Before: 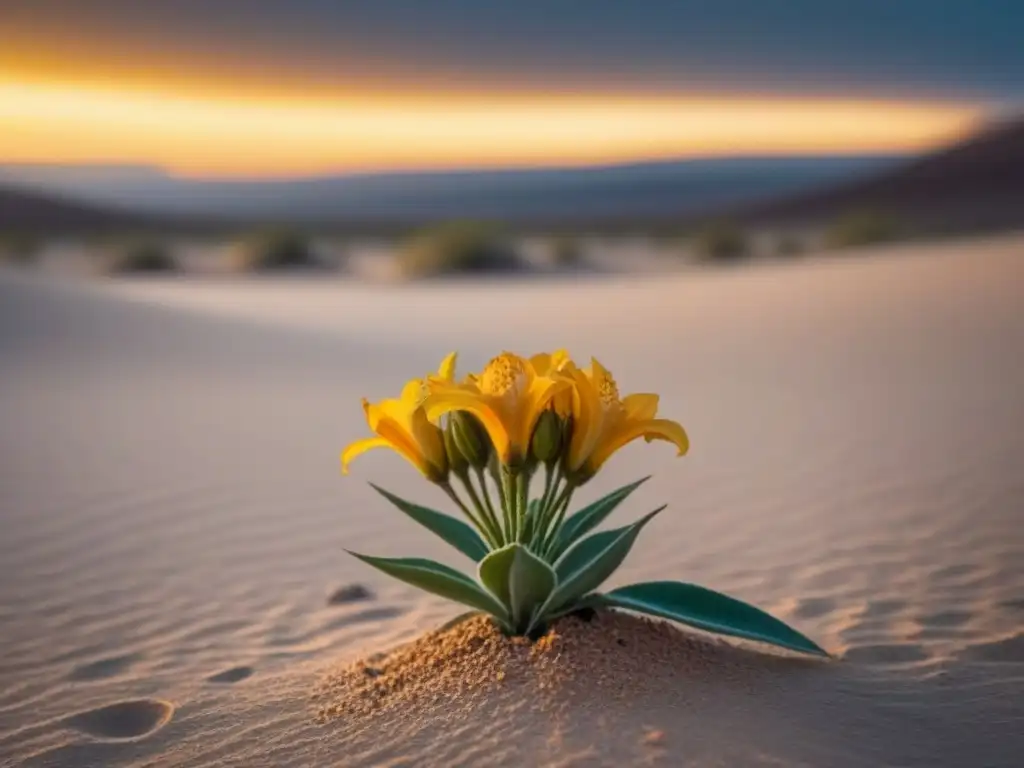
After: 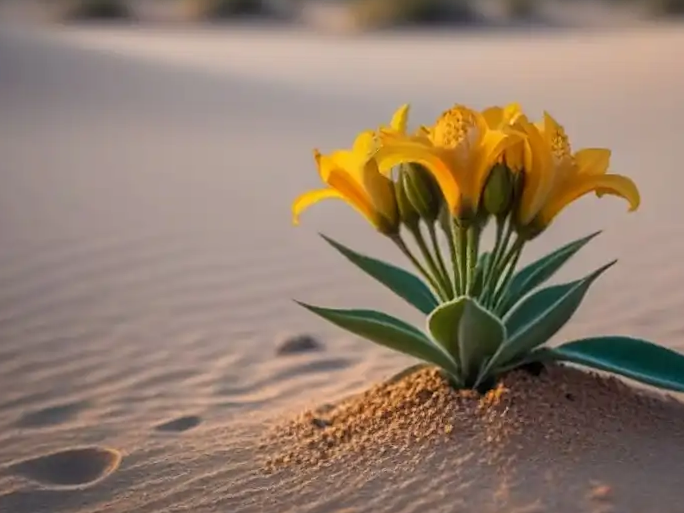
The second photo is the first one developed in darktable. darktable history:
crop and rotate: angle -0.82°, left 3.85%, top 31.828%, right 27.992%
sharpen: radius 1.458, amount 0.398, threshold 1.271
